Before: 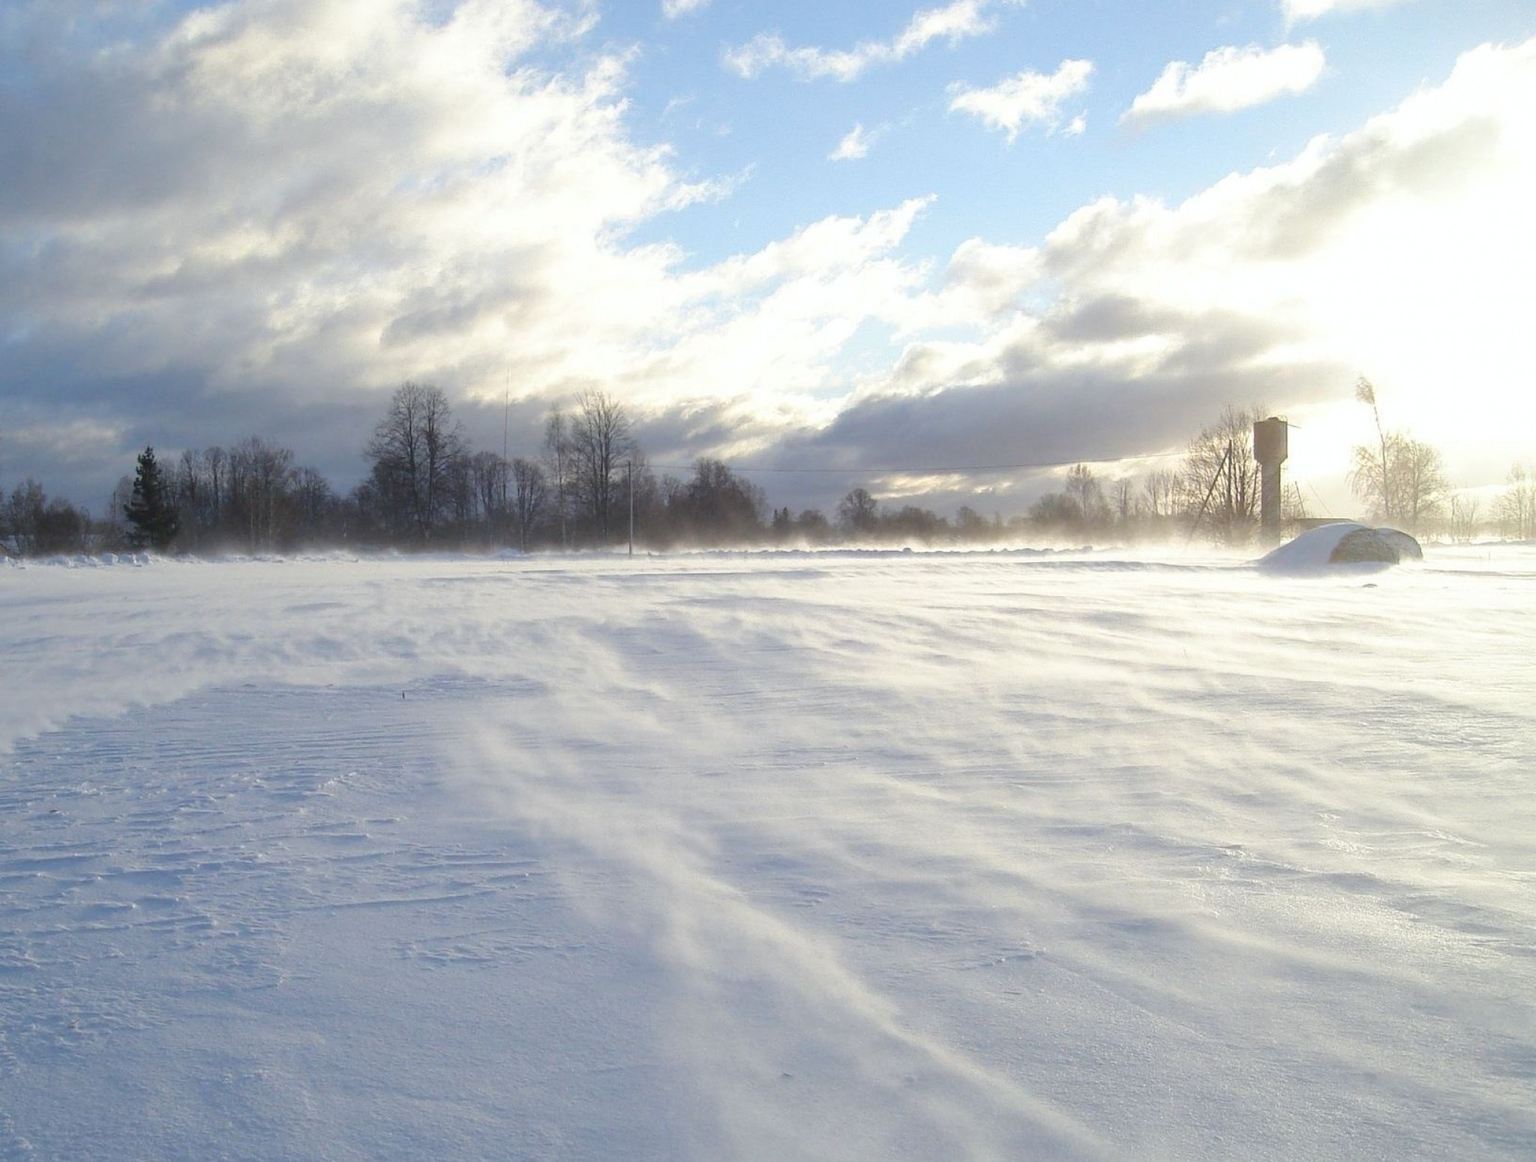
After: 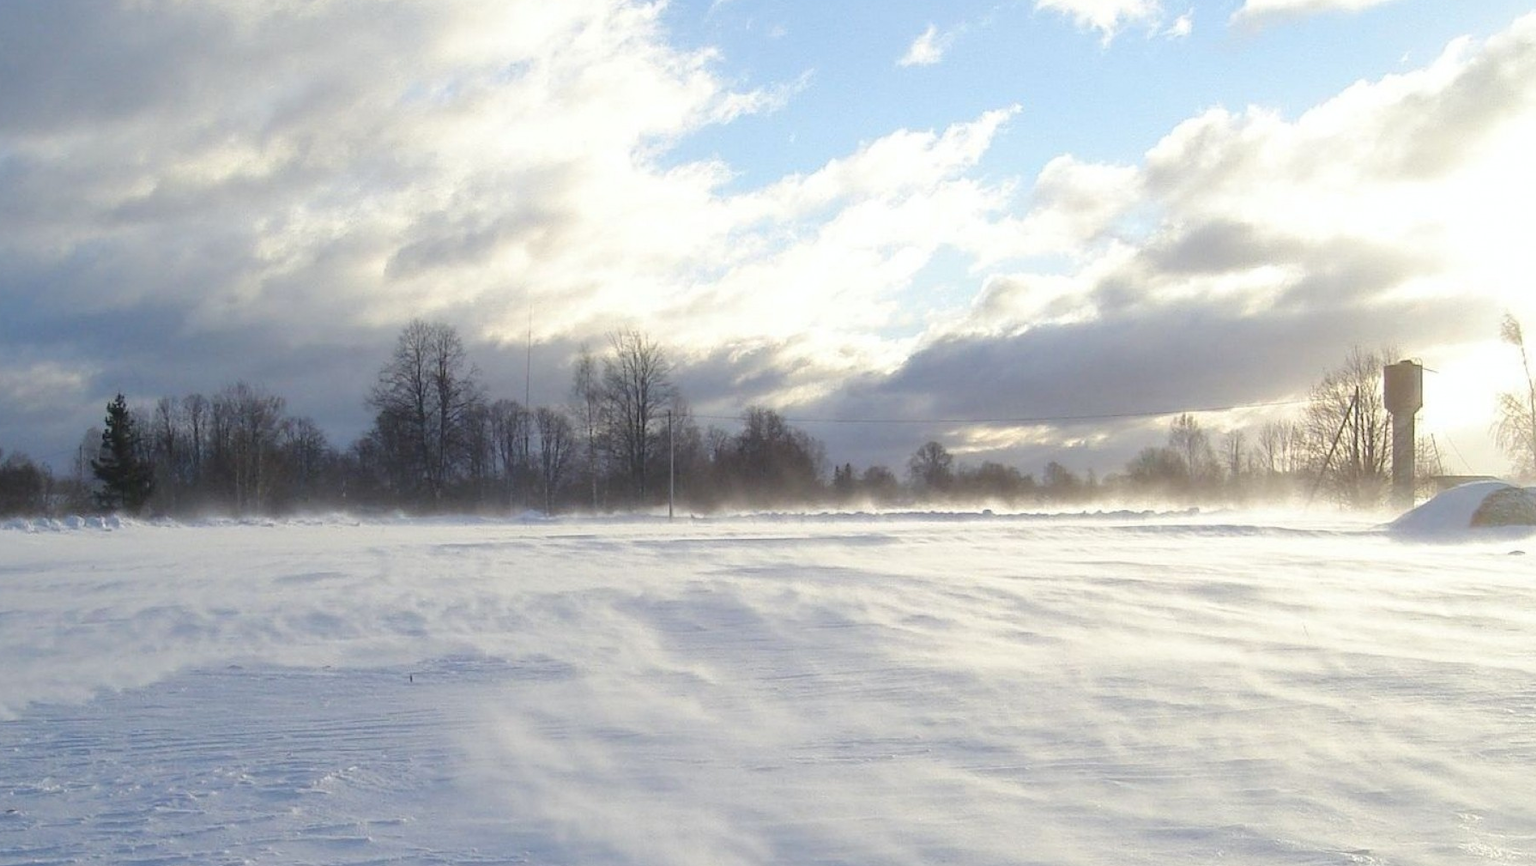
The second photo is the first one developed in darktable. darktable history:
crop: left 2.898%, top 8.854%, right 9.67%, bottom 25.942%
